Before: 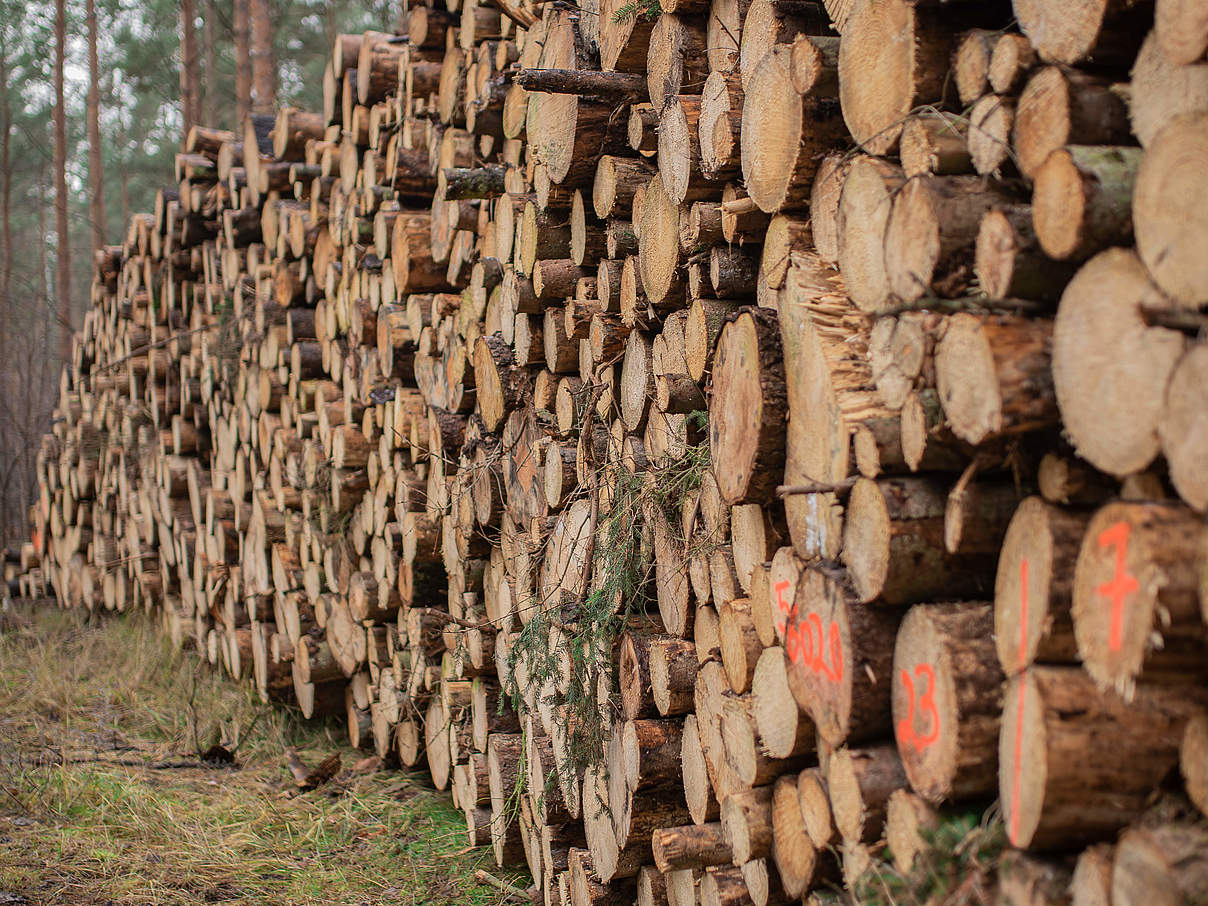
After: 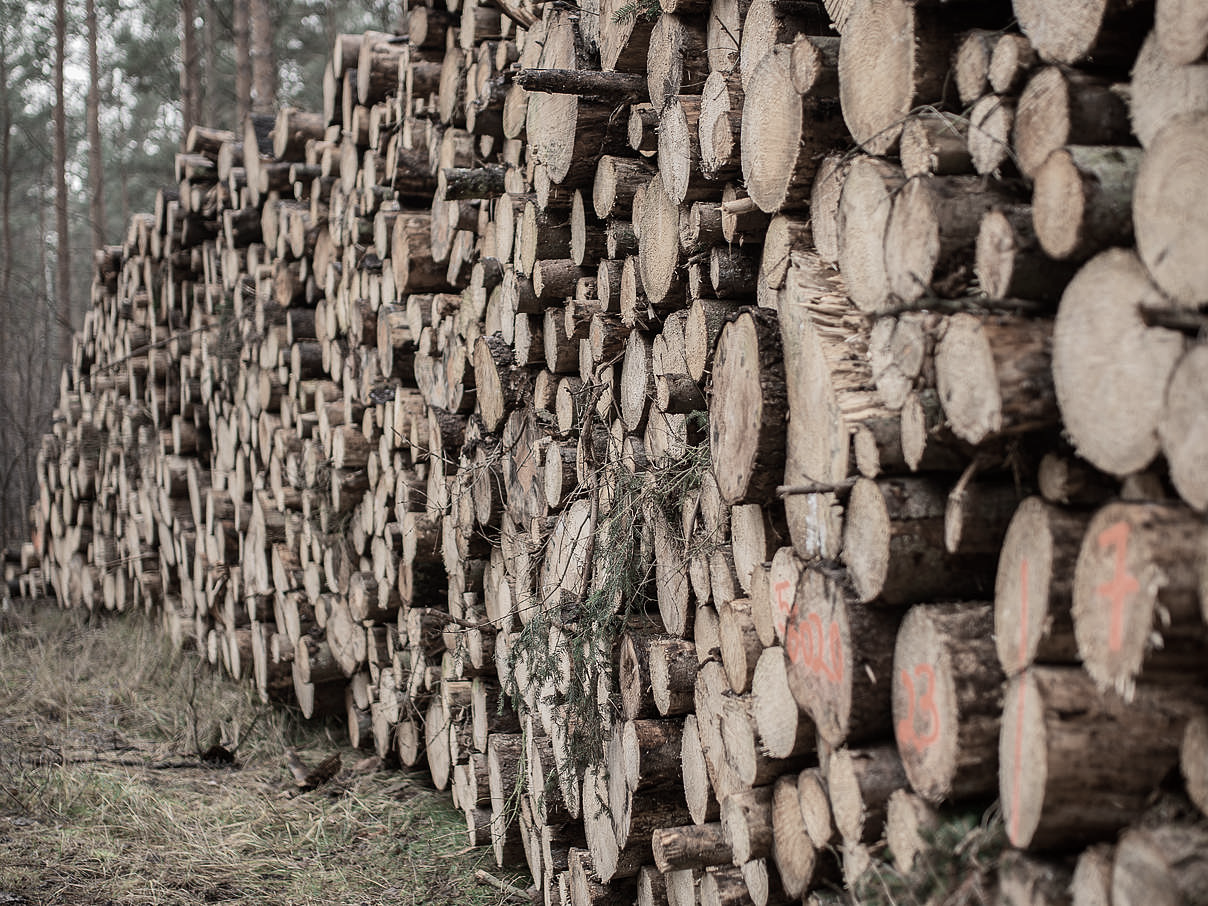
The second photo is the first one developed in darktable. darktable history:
contrast brightness saturation: contrast 0.16, saturation 0.32
color correction: saturation 0.3
